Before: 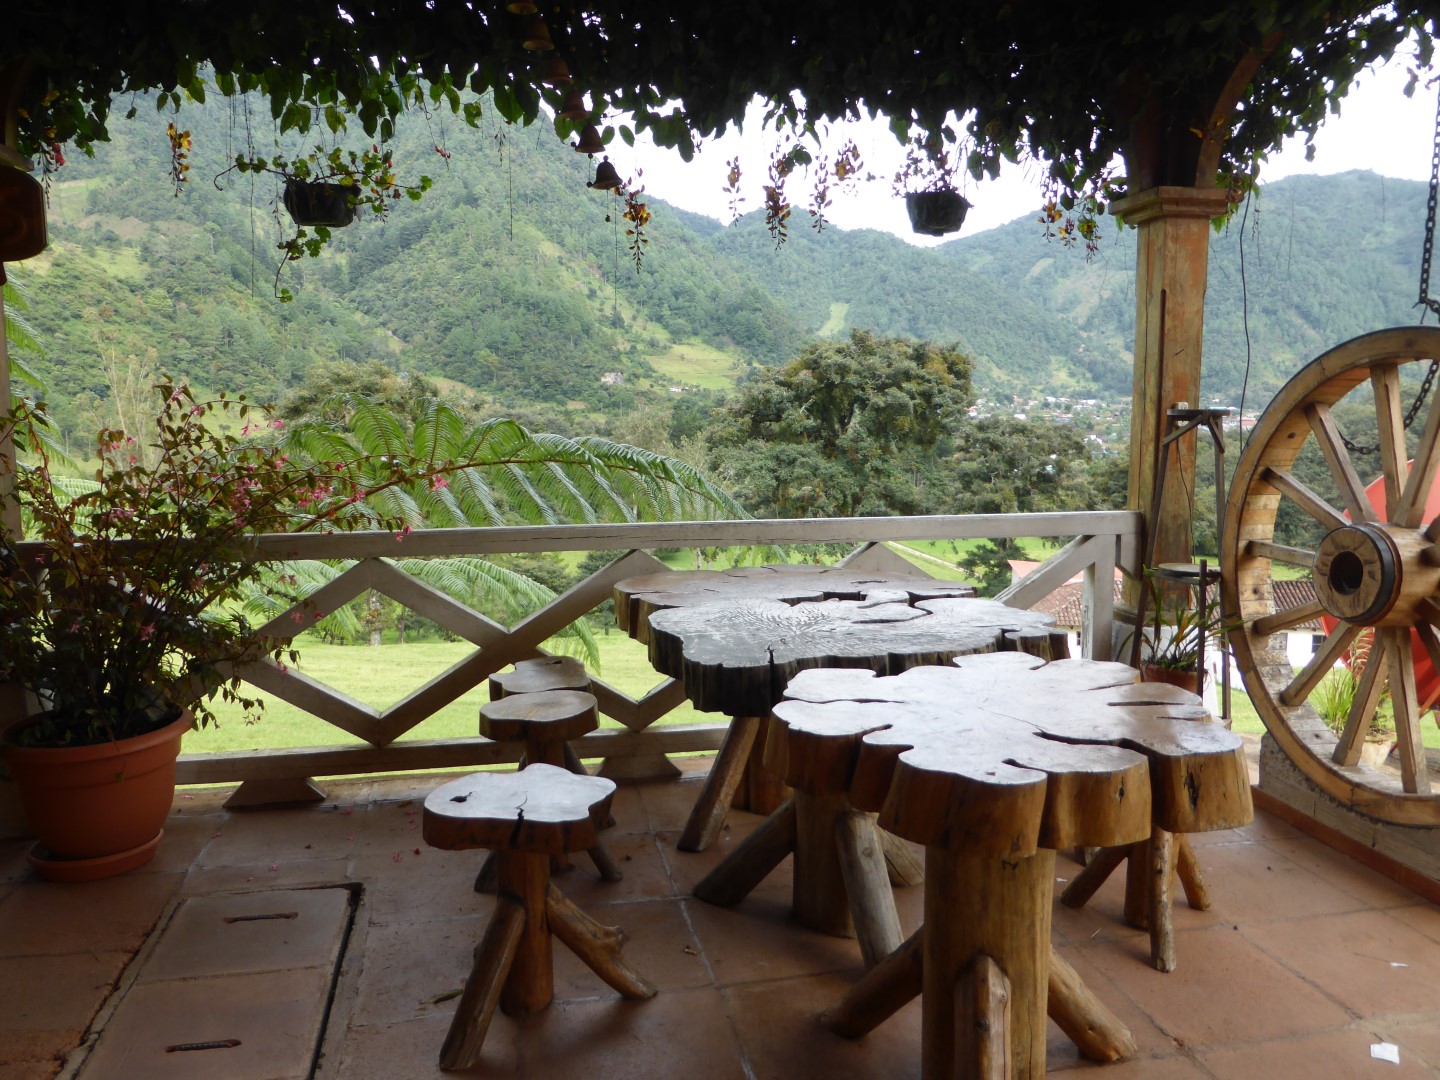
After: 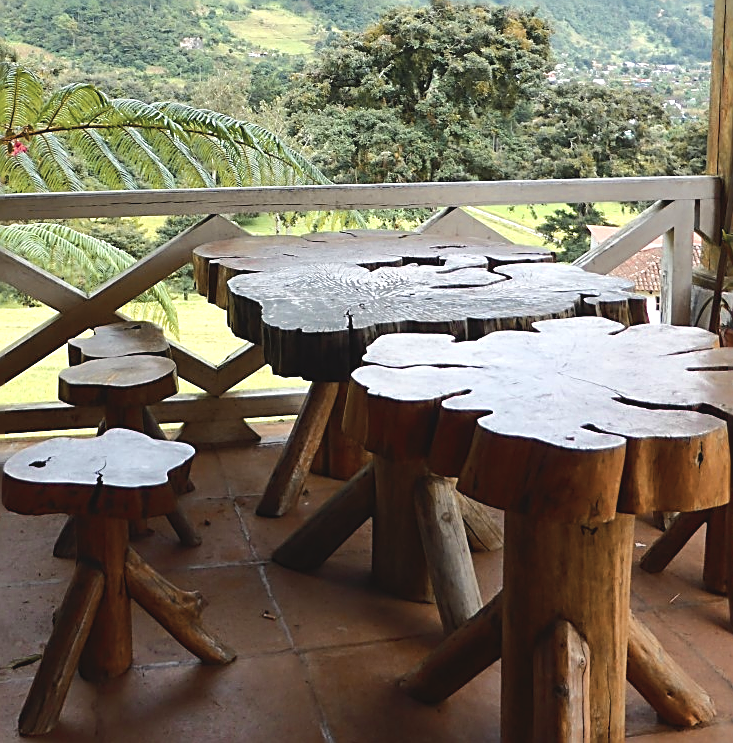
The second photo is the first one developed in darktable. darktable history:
sharpen: amount 1
exposure: exposure -0.05 EV
crop and rotate: left 29.237%, top 31.152%, right 19.807%
tone equalizer: -8 EV -0.417 EV, -7 EV -0.389 EV, -6 EV -0.333 EV, -5 EV -0.222 EV, -3 EV 0.222 EV, -2 EV 0.333 EV, -1 EV 0.389 EV, +0 EV 0.417 EV, edges refinement/feathering 500, mask exposure compensation -1.57 EV, preserve details no
contrast brightness saturation: contrast -0.1, saturation -0.1
color balance rgb: perceptual saturation grading › global saturation 25%, perceptual brilliance grading › mid-tones 10%, perceptual brilliance grading › shadows 15%, global vibrance 20%
color zones: curves: ch0 [(0, 0.473) (0.001, 0.473) (0.226, 0.548) (0.4, 0.589) (0.525, 0.54) (0.728, 0.403) (0.999, 0.473) (1, 0.473)]; ch1 [(0, 0.619) (0.001, 0.619) (0.234, 0.388) (0.4, 0.372) (0.528, 0.422) (0.732, 0.53) (0.999, 0.619) (1, 0.619)]; ch2 [(0, 0.547) (0.001, 0.547) (0.226, 0.45) (0.4, 0.525) (0.525, 0.585) (0.8, 0.511) (0.999, 0.547) (1, 0.547)]
